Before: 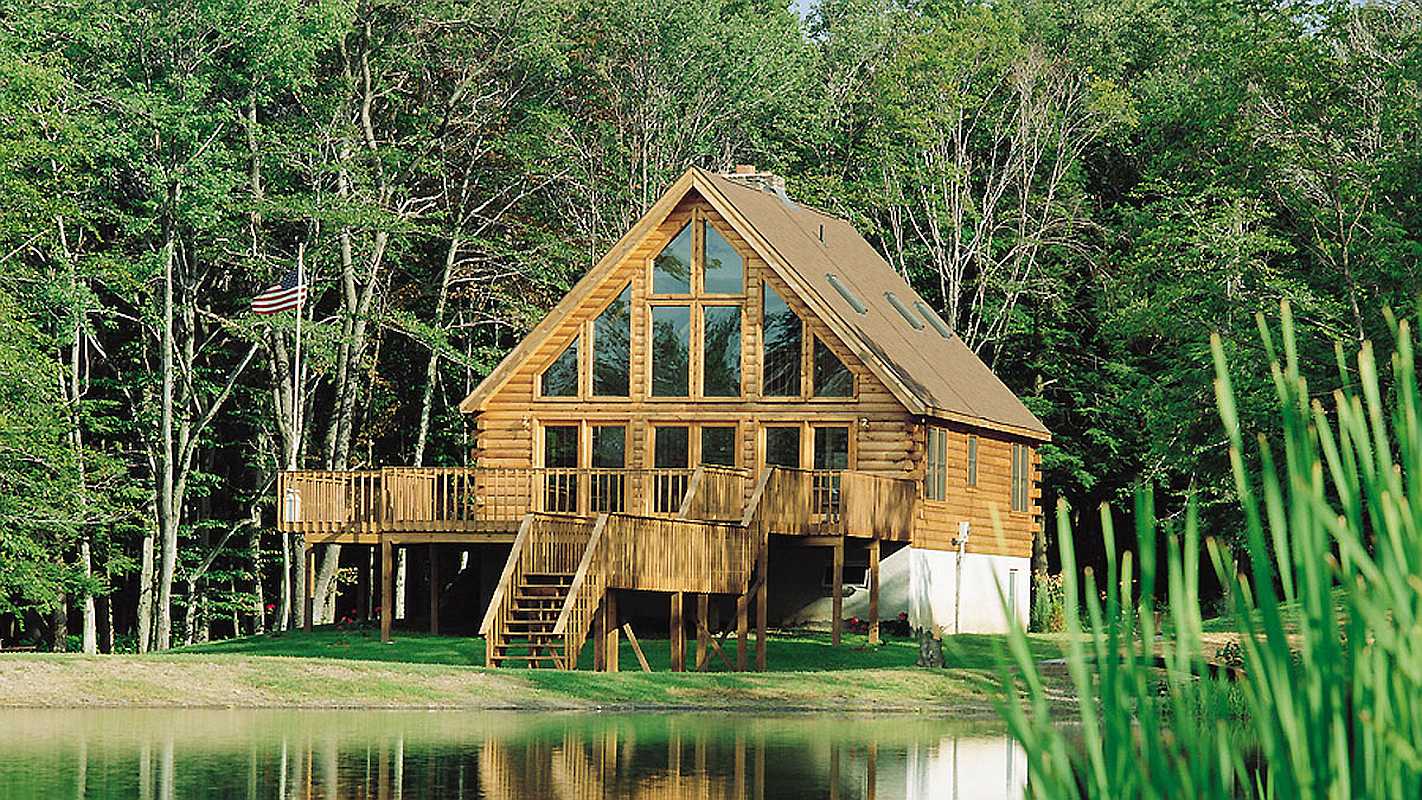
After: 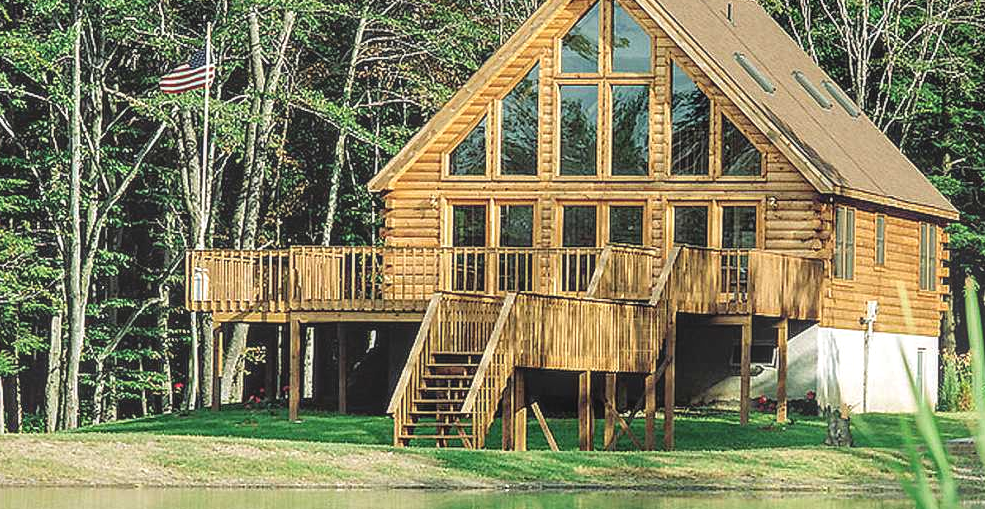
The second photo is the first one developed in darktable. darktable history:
bloom: size 38%, threshold 95%, strength 30%
exposure: exposure -0.151 EV, compensate highlight preservation false
crop: left 6.488%, top 27.668%, right 24.183%, bottom 8.656%
local contrast: highlights 60%, shadows 60%, detail 160%
